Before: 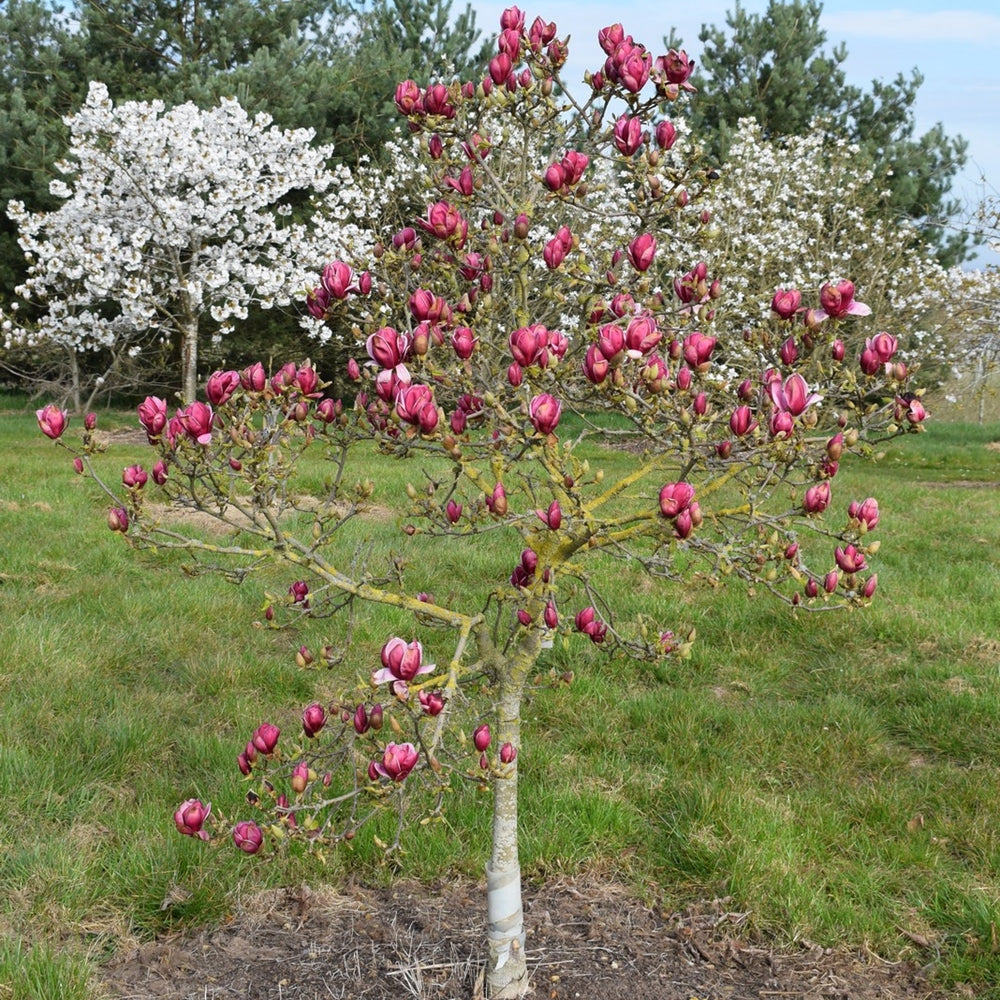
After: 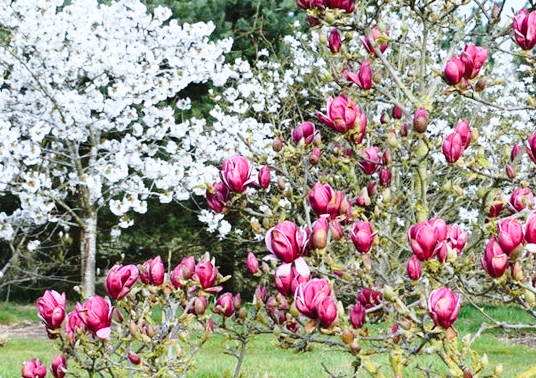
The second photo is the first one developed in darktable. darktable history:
color calibration: x 0.37, y 0.382, temperature 4313.32 K
crop: left 10.121%, top 10.631%, right 36.218%, bottom 51.526%
base curve: curves: ch0 [(0, 0) (0.028, 0.03) (0.121, 0.232) (0.46, 0.748) (0.859, 0.968) (1, 1)], preserve colors none
